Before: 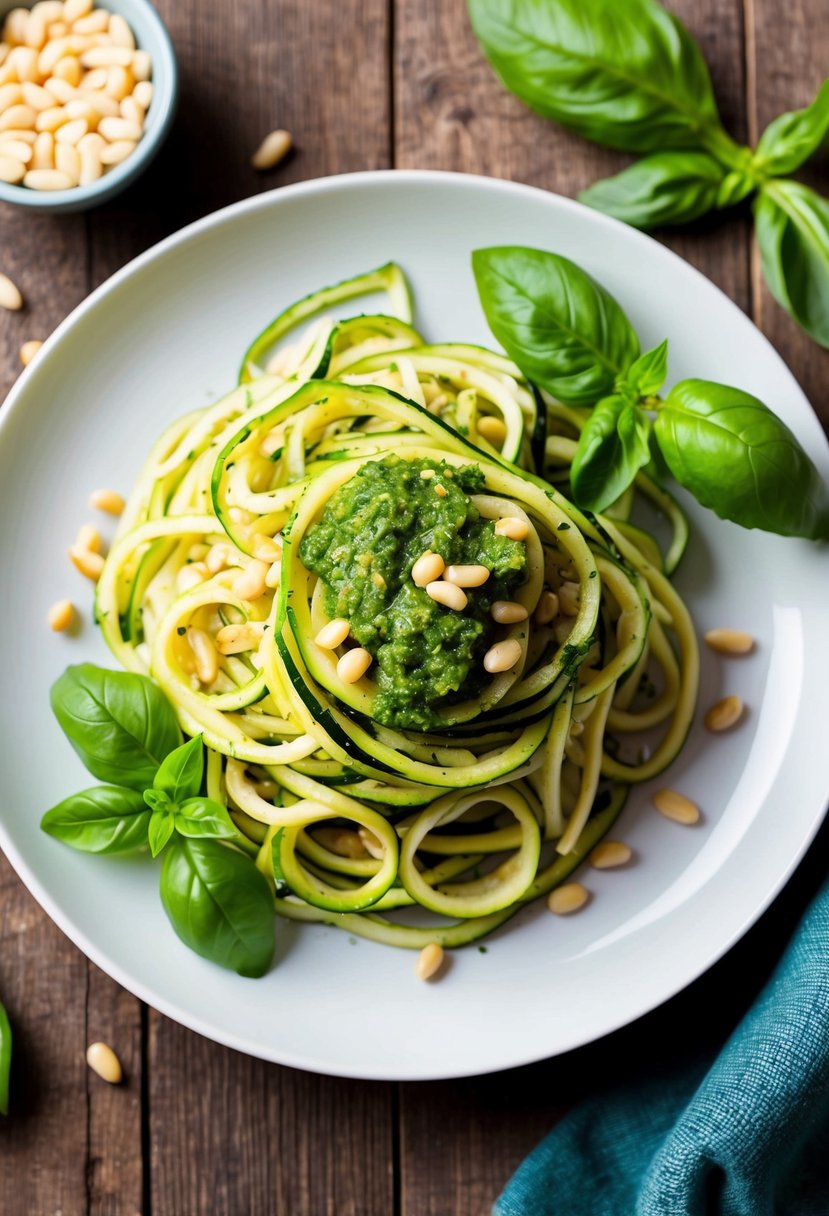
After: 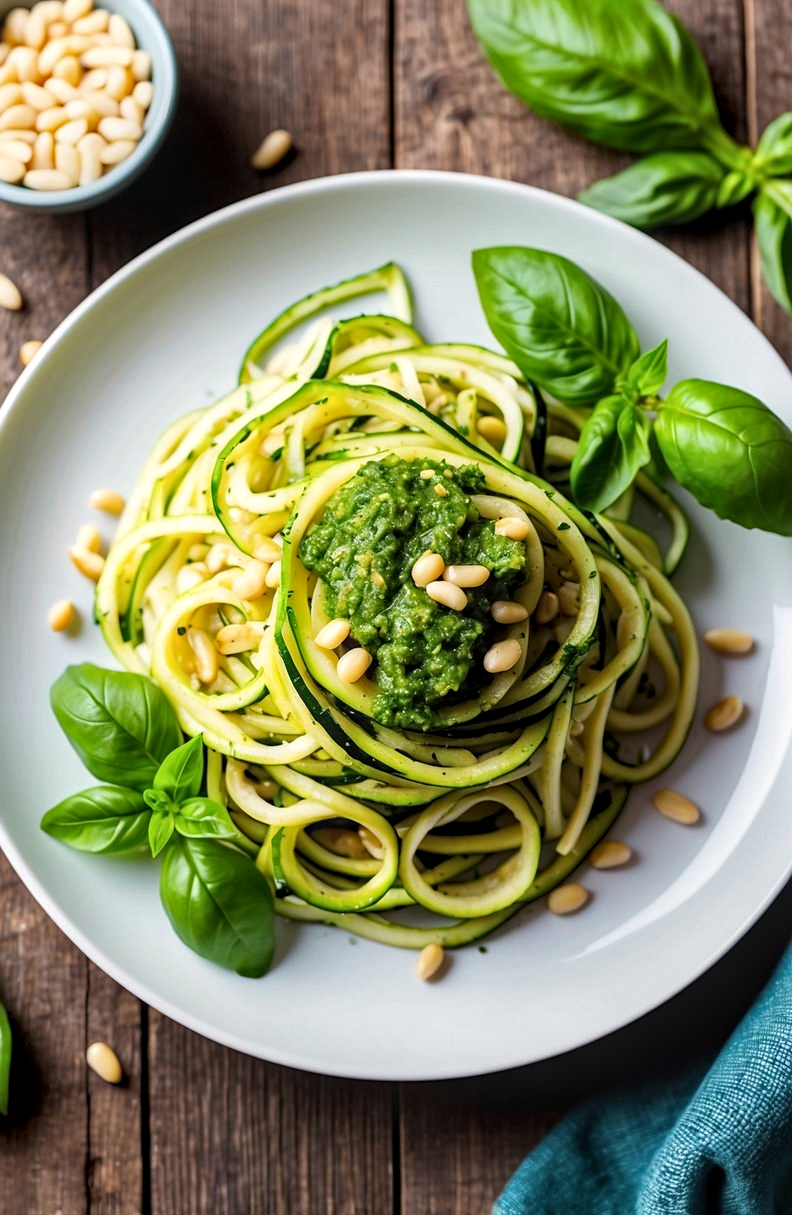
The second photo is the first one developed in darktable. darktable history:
crop: right 4.424%, bottom 0.027%
local contrast: detail 130%
sharpen: amount 0.204
